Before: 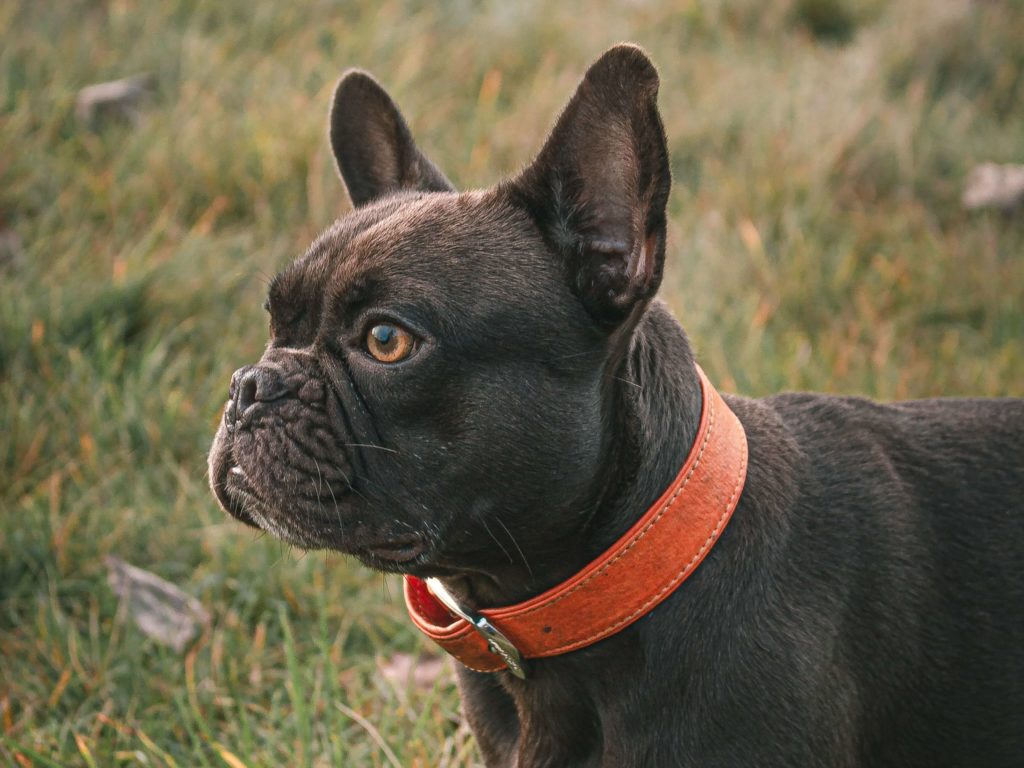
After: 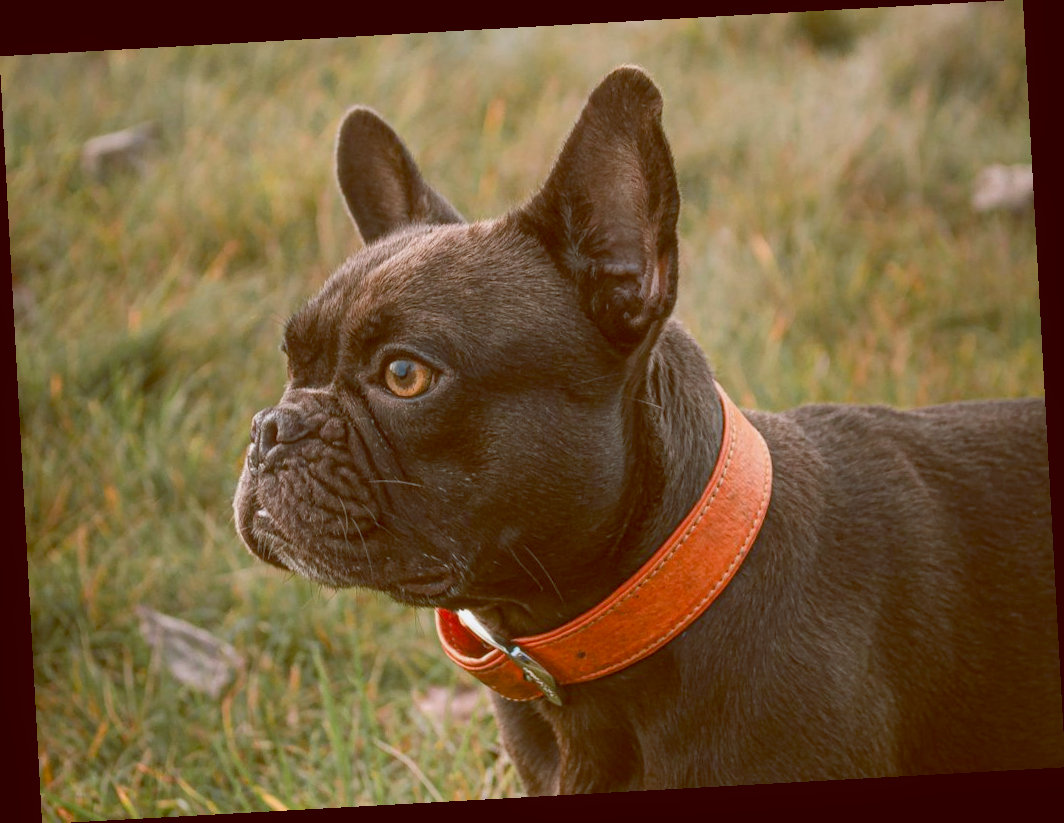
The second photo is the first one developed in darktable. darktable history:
rotate and perspective: rotation -3.18°, automatic cropping off
contrast equalizer: y [[0.5, 0.488, 0.462, 0.461, 0.491, 0.5], [0.5 ×6], [0.5 ×6], [0 ×6], [0 ×6]]
color balance: lift [1, 1.011, 0.999, 0.989], gamma [1.109, 1.045, 1.039, 0.955], gain [0.917, 0.936, 0.952, 1.064], contrast 2.32%, contrast fulcrum 19%, output saturation 101%
